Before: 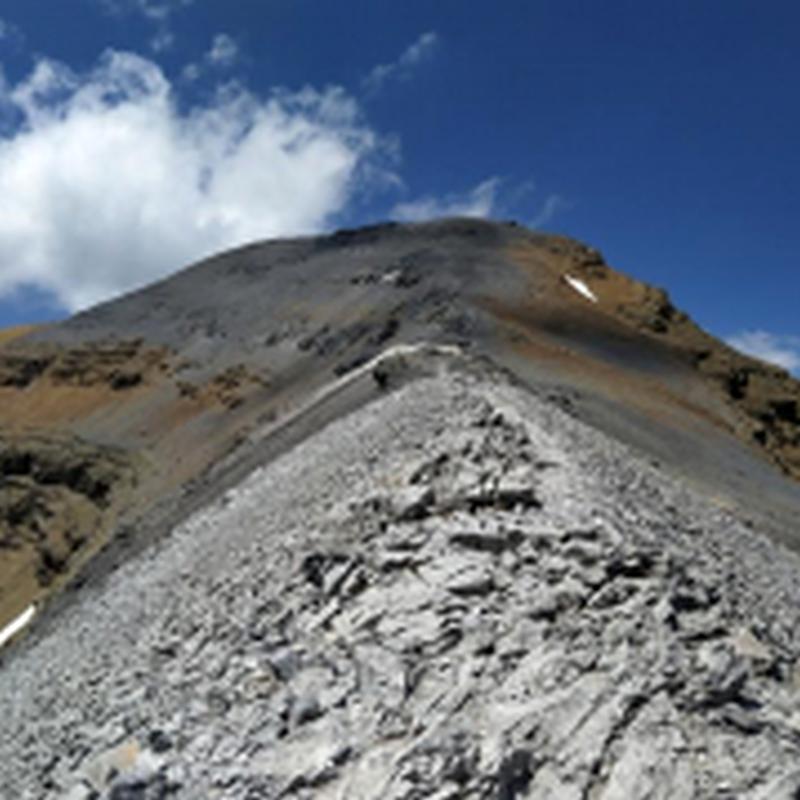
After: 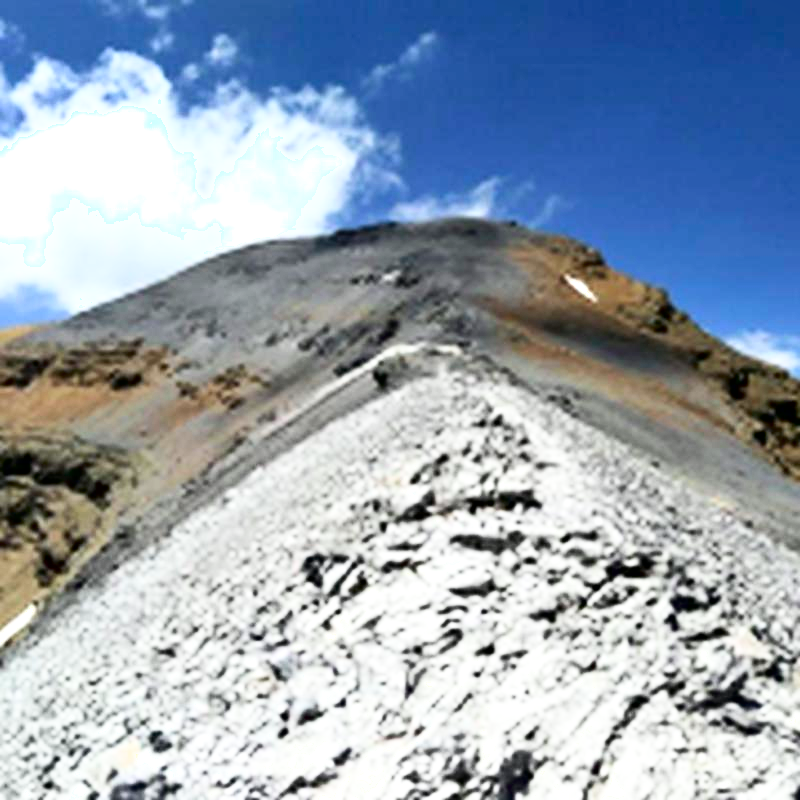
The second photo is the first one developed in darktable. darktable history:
exposure: black level correction 0.002, exposure 1 EV, compensate exposure bias true, compensate highlight preservation false
tone curve: curves: ch0 [(0, 0.01) (0.037, 0.032) (0.131, 0.108) (0.275, 0.258) (0.483, 0.512) (0.61, 0.661) (0.696, 0.742) (0.792, 0.834) (0.911, 0.936) (0.997, 0.995)]; ch1 [(0, 0) (0.308, 0.29) (0.425, 0.411) (0.503, 0.502) (0.551, 0.563) (0.683, 0.706) (0.746, 0.77) (1, 1)]; ch2 [(0, 0) (0.246, 0.233) (0.36, 0.352) (0.415, 0.415) (0.485, 0.487) (0.502, 0.502) (0.525, 0.523) (0.545, 0.552) (0.587, 0.6) (0.636, 0.652) (0.711, 0.729) (0.845, 0.855) (0.998, 0.977)], color space Lab, independent channels, preserve colors none
shadows and highlights: shadows -62.84, white point adjustment -5.34, highlights 60.85, highlights color adjustment 32.12%
